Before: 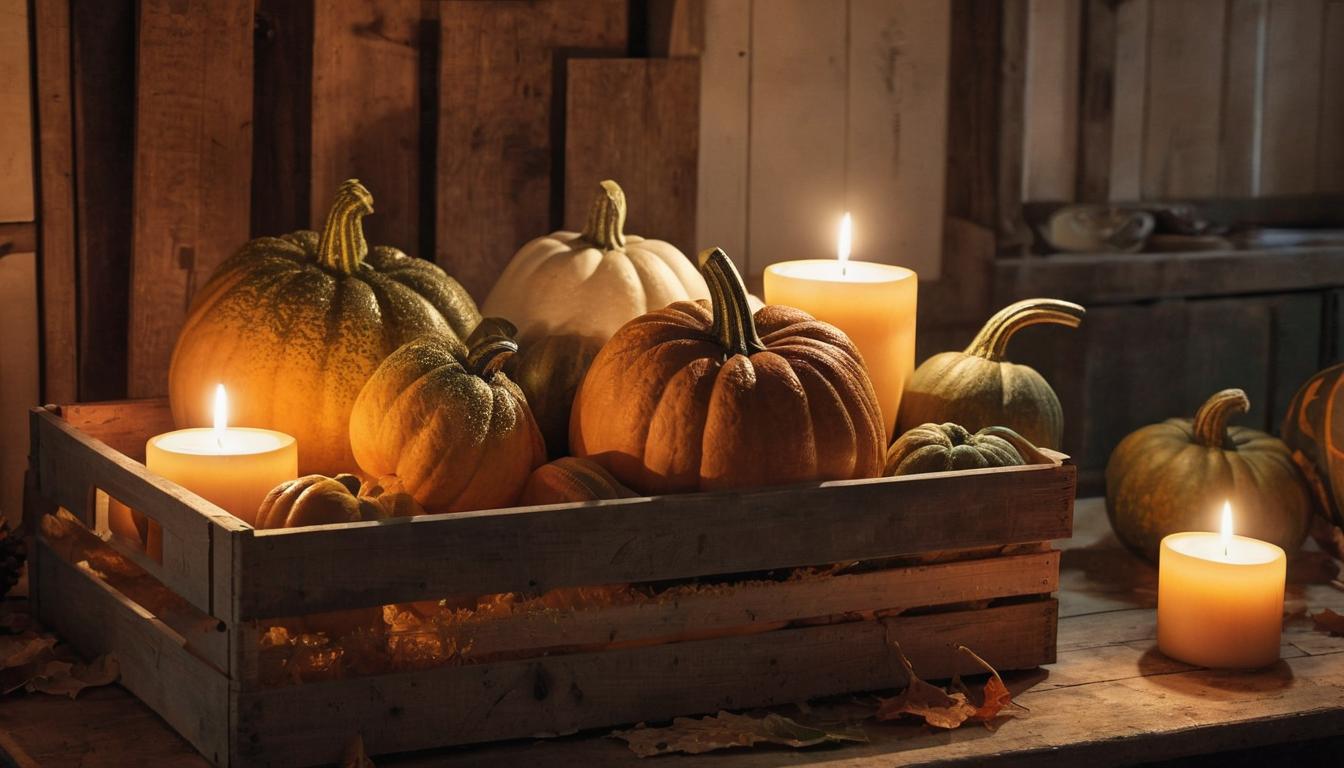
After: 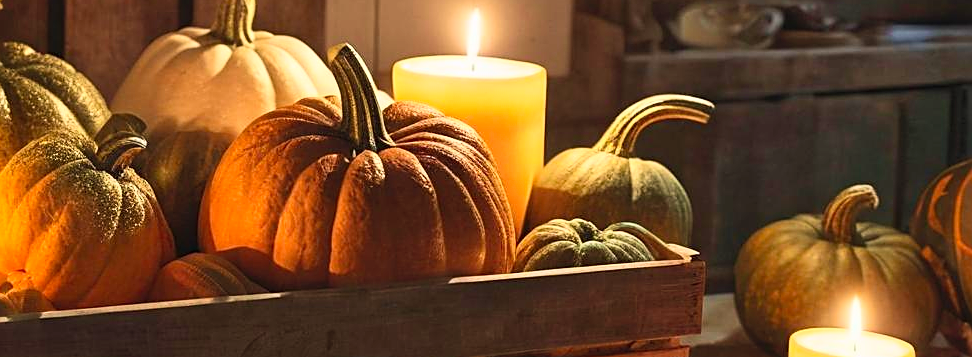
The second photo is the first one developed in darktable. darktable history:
contrast brightness saturation: contrast 0.242, brightness 0.267, saturation 0.384
crop and rotate: left 27.626%, top 26.606%, bottom 26.872%
sharpen: on, module defaults
velvia: on, module defaults
